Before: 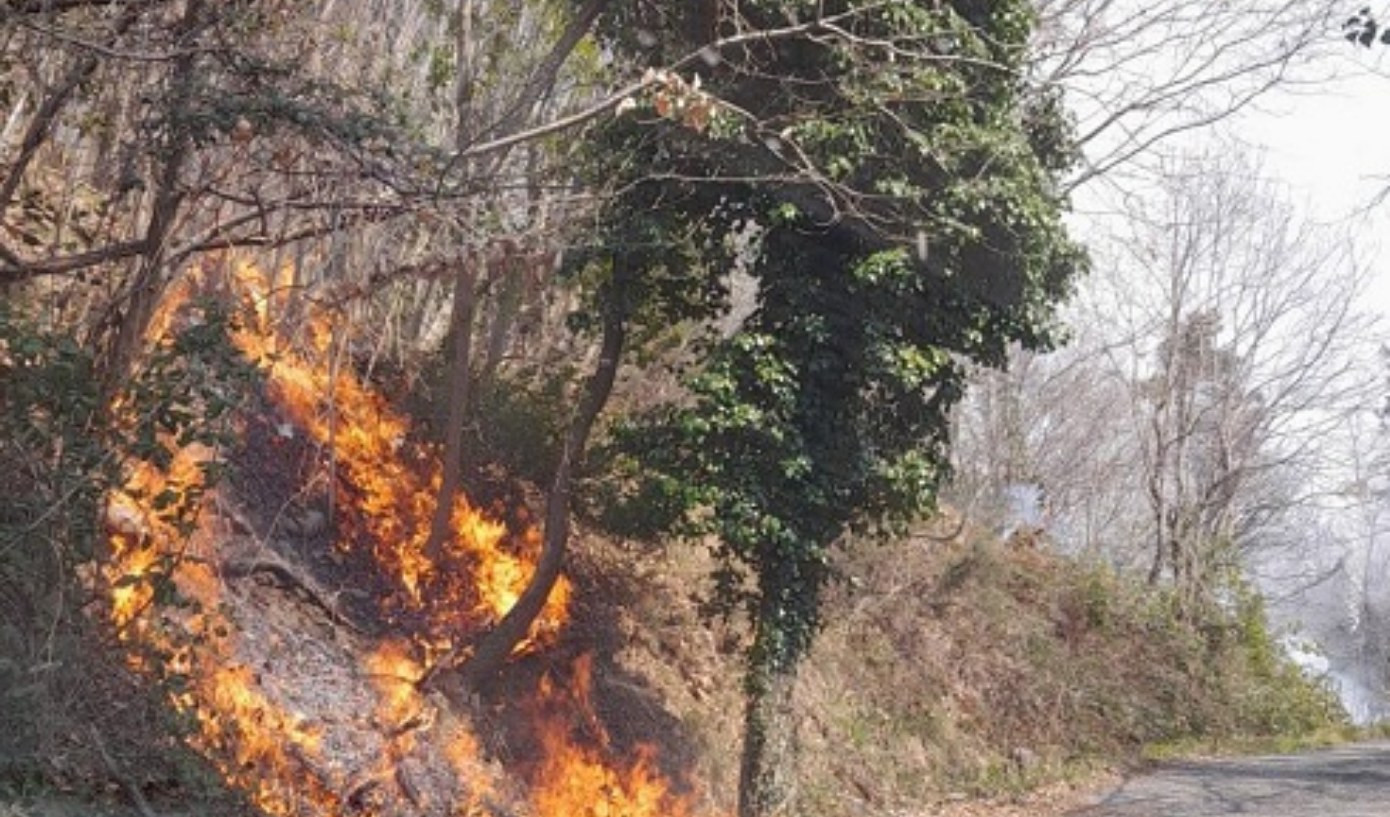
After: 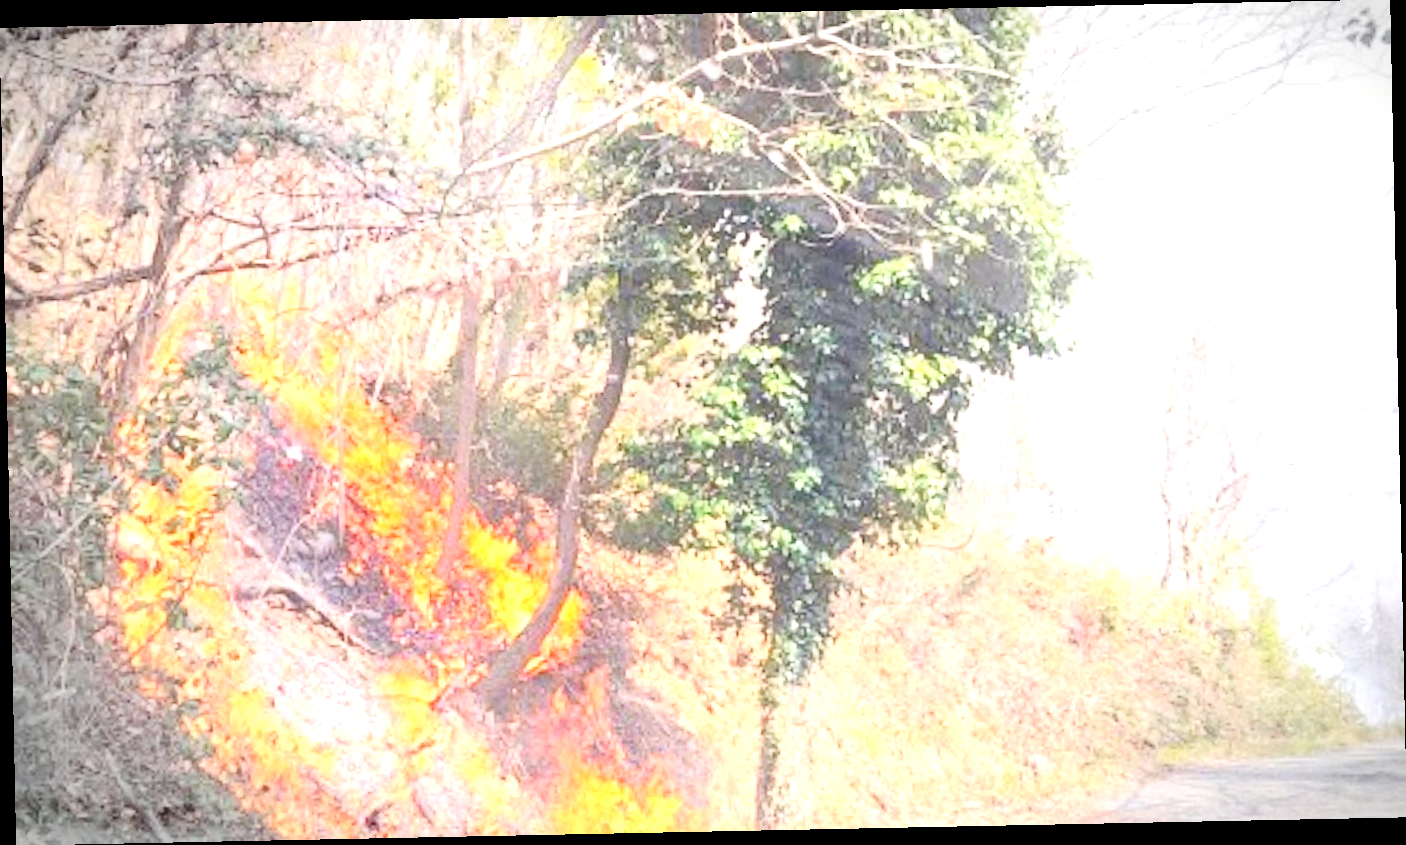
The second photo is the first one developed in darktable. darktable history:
contrast brightness saturation: contrast 0.24, brightness 0.09
levels: levels [0.093, 0.434, 0.988]
rotate and perspective: rotation -1.17°, automatic cropping off
vignetting: fall-off start 79.43%, saturation -0.649, width/height ratio 1.327, unbound false
exposure: exposure 2.04 EV, compensate highlight preservation false
